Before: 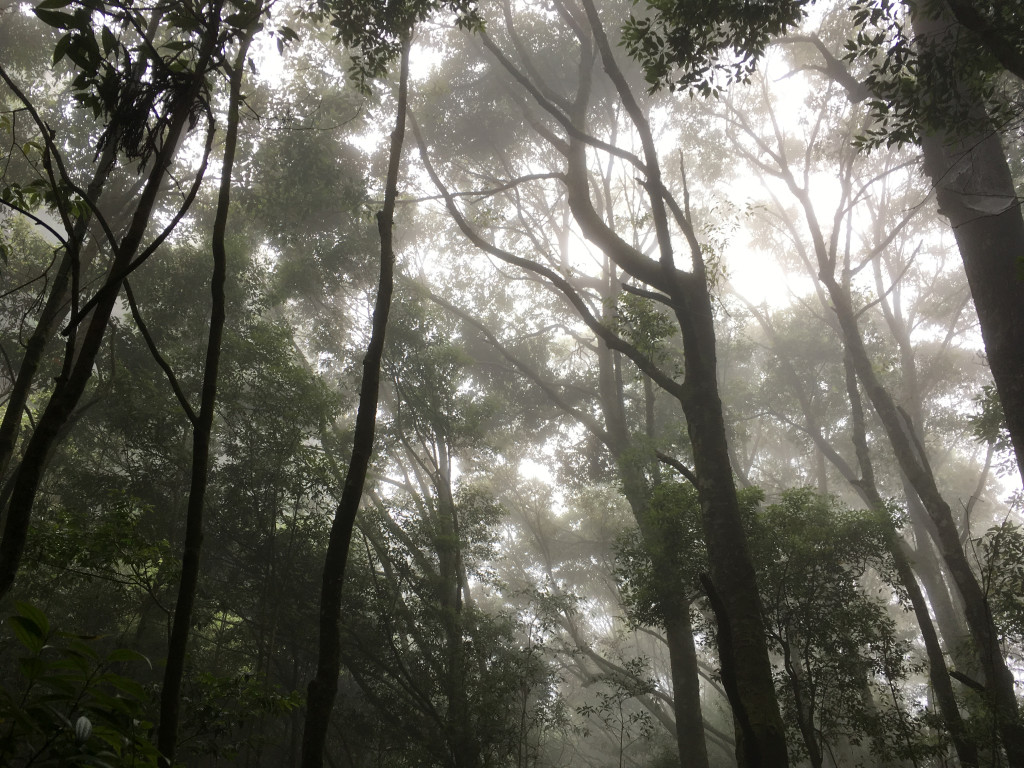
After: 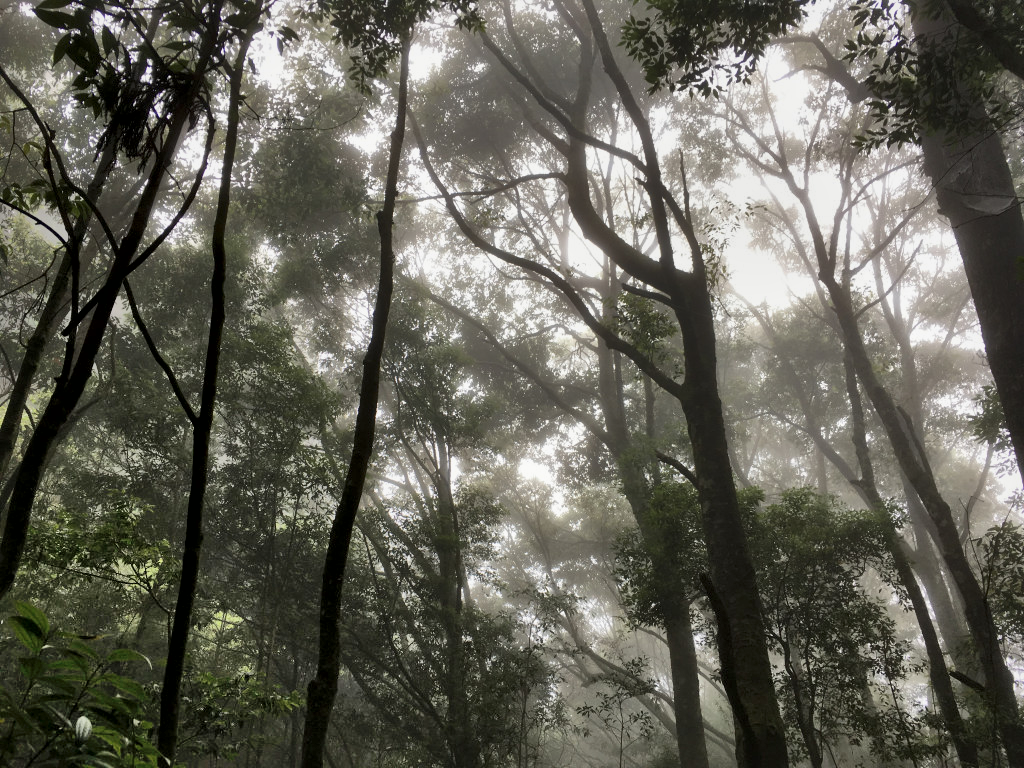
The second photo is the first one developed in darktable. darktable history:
local contrast: mode bilateral grid, contrast 26, coarseness 47, detail 152%, midtone range 0.2
shadows and highlights: shadows 82.32, white point adjustment -9.2, highlights -61.39, highlights color adjustment 42.63%, soften with gaussian
